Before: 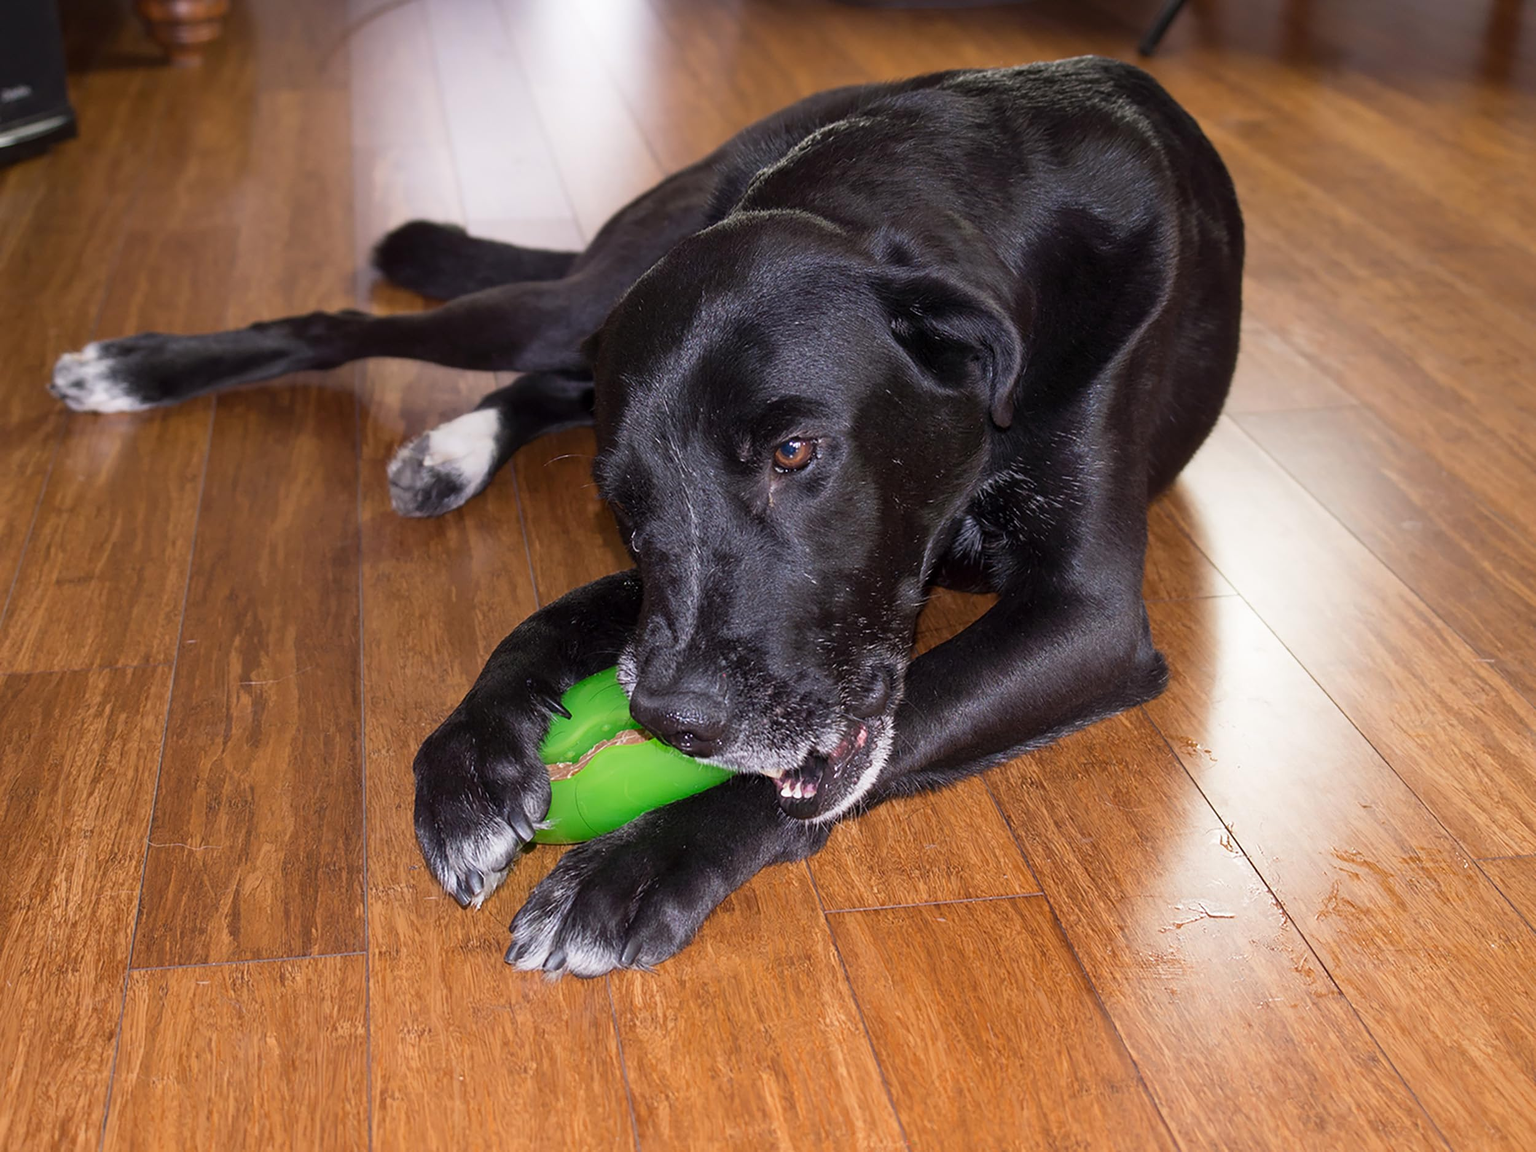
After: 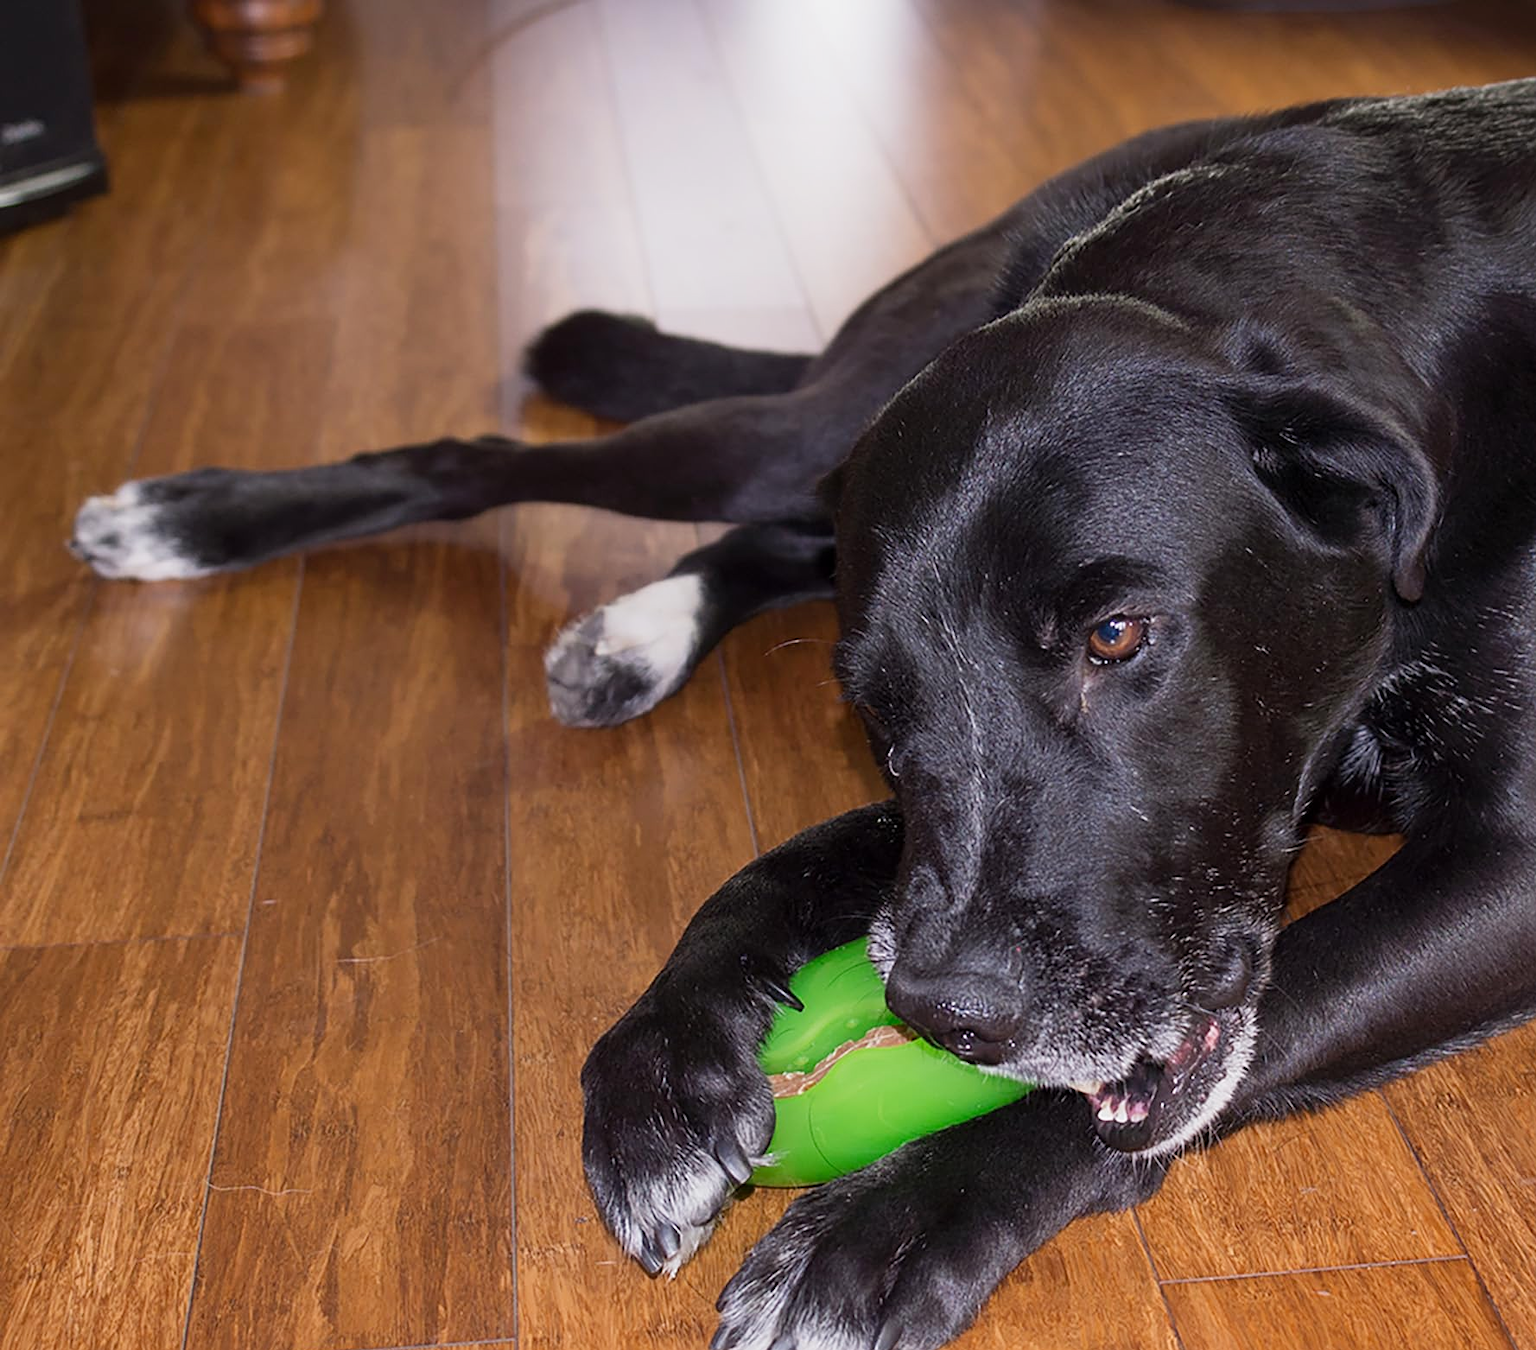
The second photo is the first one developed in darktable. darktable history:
crop: right 28.878%, bottom 16.593%
tone curve: curves: ch0 [(0, 0) (0.822, 0.825) (0.994, 0.955)]; ch1 [(0, 0) (0.226, 0.261) (0.383, 0.397) (0.46, 0.46) (0.498, 0.479) (0.524, 0.523) (0.578, 0.575) (1, 1)]; ch2 [(0, 0) (0.438, 0.456) (0.5, 0.498) (0.547, 0.515) (0.597, 0.58) (0.629, 0.603) (1, 1)], preserve colors none
sharpen: amount 0.209
